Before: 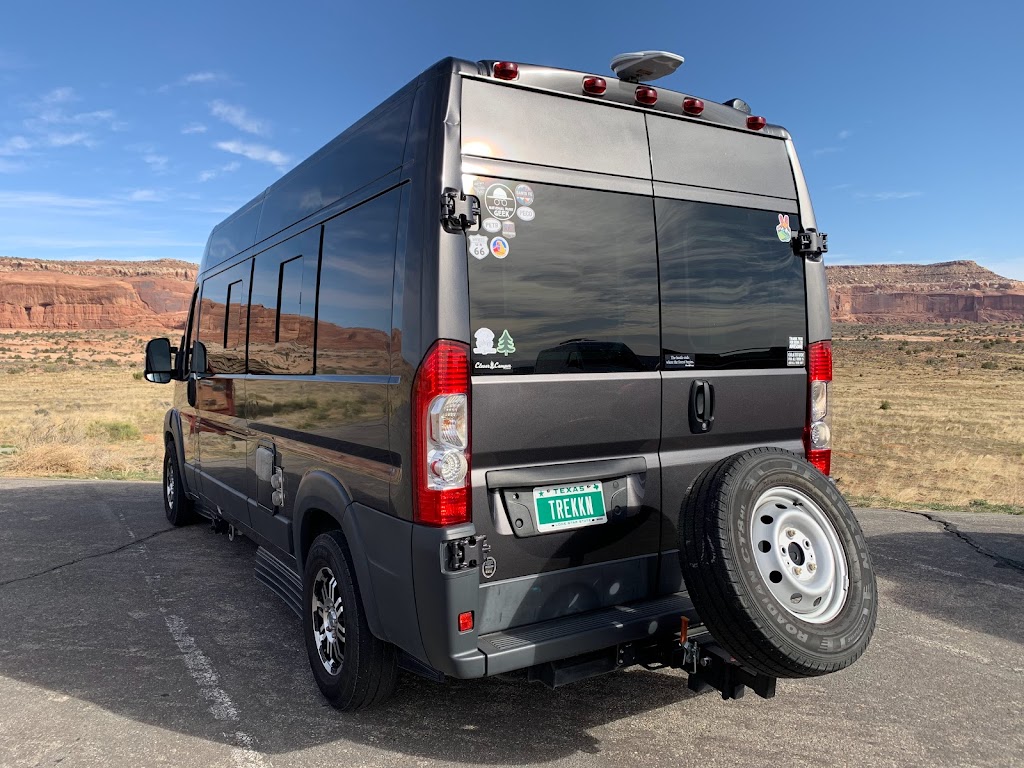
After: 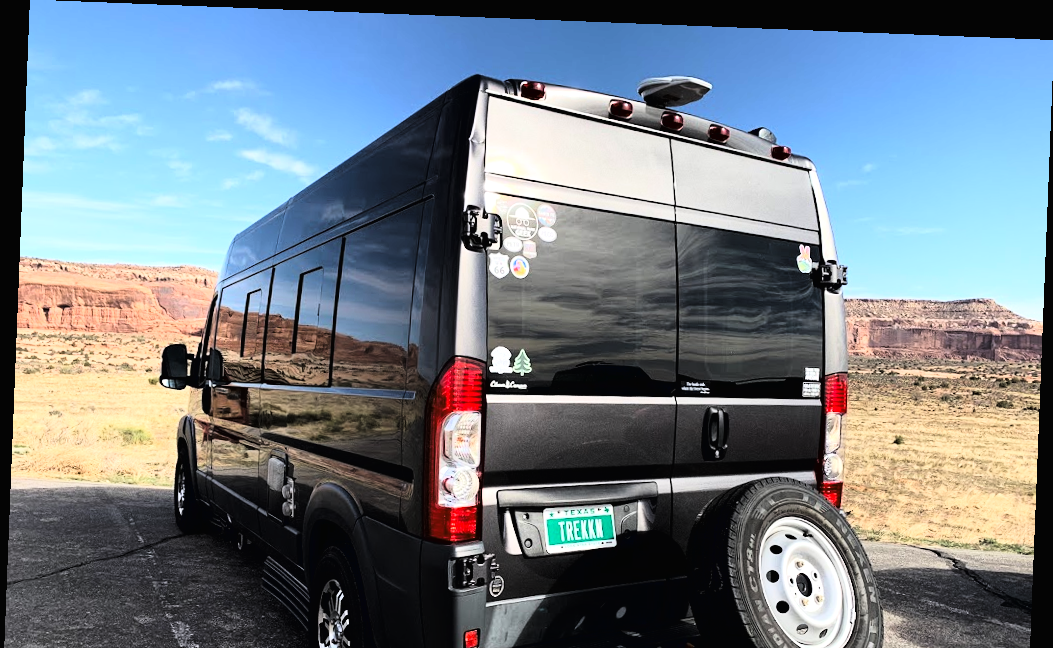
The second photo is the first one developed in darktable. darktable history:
crop: bottom 19.644%
tone curve: curves: ch0 [(0.016, 0.011) (0.094, 0.016) (0.469, 0.508) (0.721, 0.862) (1, 1)], color space Lab, linked channels, preserve colors none
tone equalizer: -8 EV -0.417 EV, -7 EV -0.389 EV, -6 EV -0.333 EV, -5 EV -0.222 EV, -3 EV 0.222 EV, -2 EV 0.333 EV, -1 EV 0.389 EV, +0 EV 0.417 EV, edges refinement/feathering 500, mask exposure compensation -1.57 EV, preserve details no
rotate and perspective: rotation 2.27°, automatic cropping off
